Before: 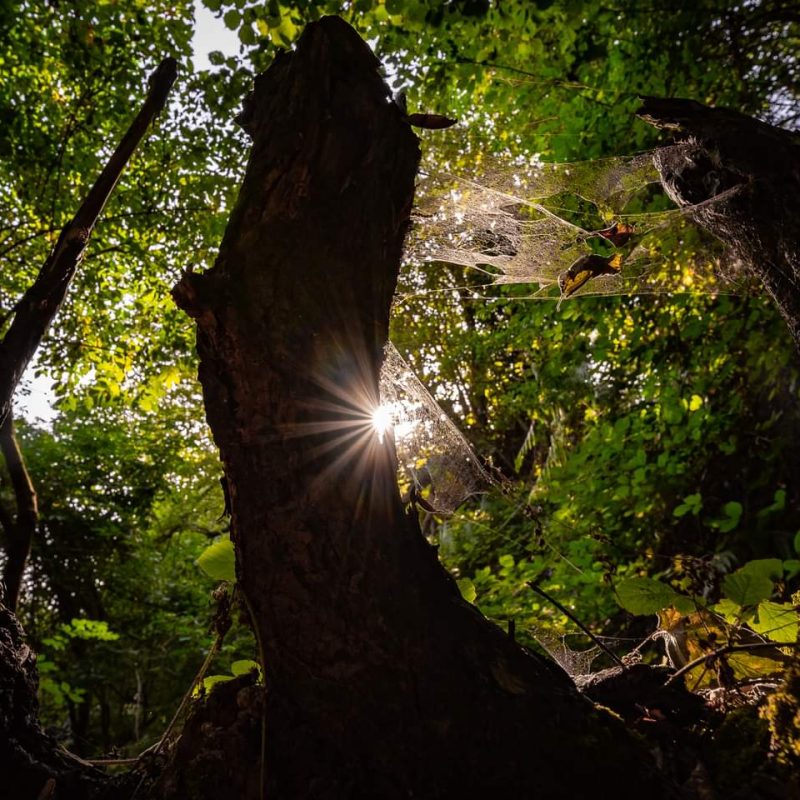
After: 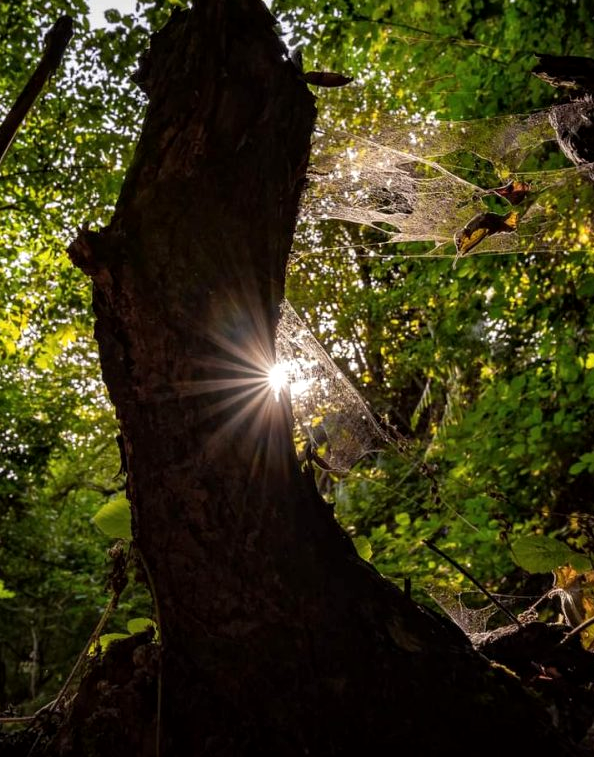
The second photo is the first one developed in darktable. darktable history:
local contrast: highlights 101%, shadows 100%, detail 119%, midtone range 0.2
crop and rotate: left 13.189%, top 5.328%, right 12.549%
